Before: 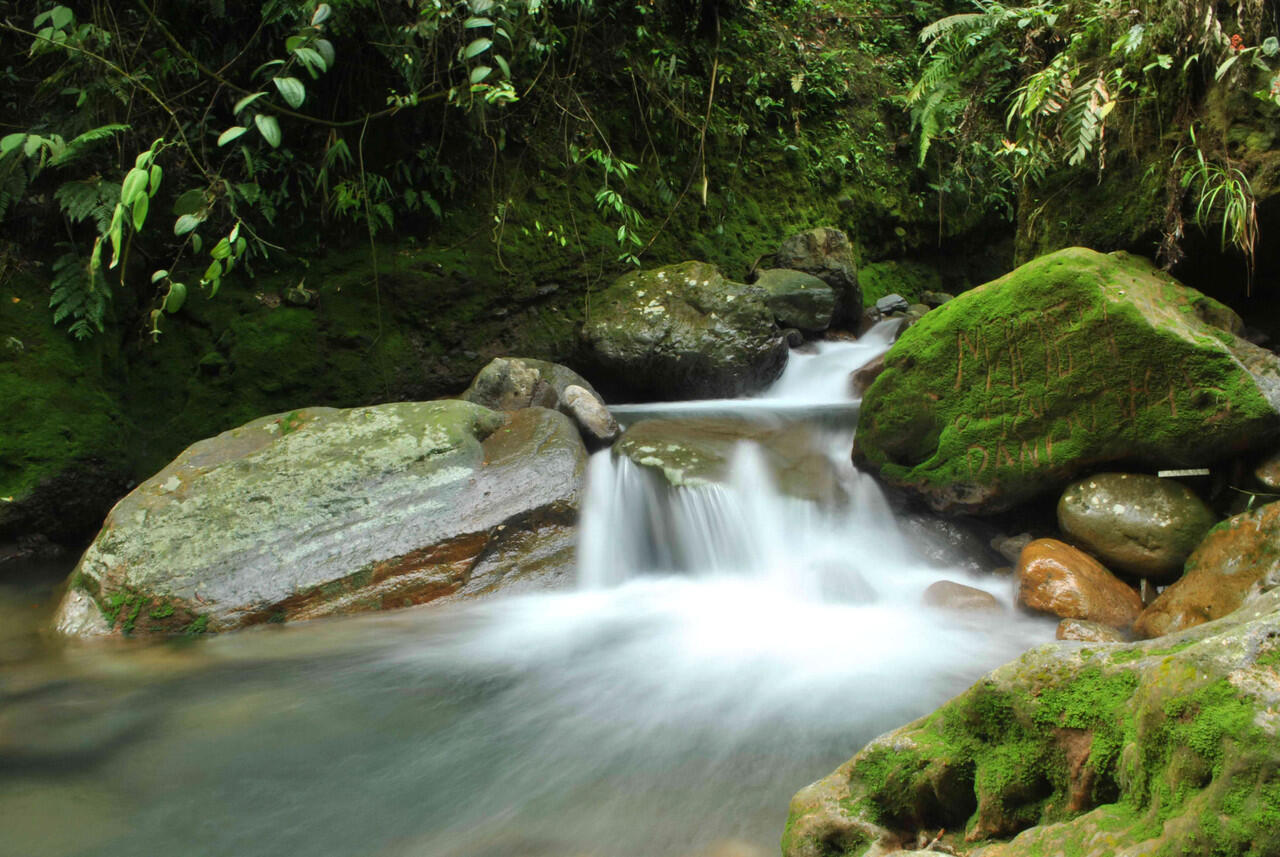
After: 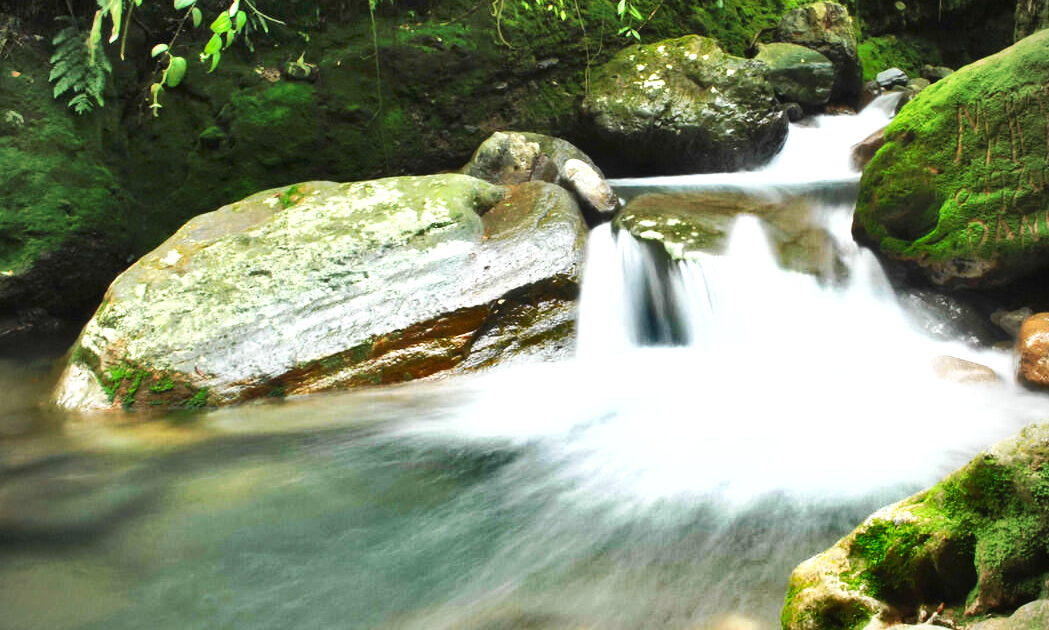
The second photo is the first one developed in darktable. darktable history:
contrast brightness saturation: brightness -0.098
crop: top 26.469%, right 18.042%
exposure: black level correction 0, exposure 1.096 EV, compensate exposure bias true, compensate highlight preservation false
tone curve: curves: ch0 [(0, 0) (0.003, 0.009) (0.011, 0.019) (0.025, 0.034) (0.044, 0.057) (0.069, 0.082) (0.1, 0.104) (0.136, 0.131) (0.177, 0.165) (0.224, 0.212) (0.277, 0.279) (0.335, 0.342) (0.399, 0.401) (0.468, 0.477) (0.543, 0.572) (0.623, 0.675) (0.709, 0.772) (0.801, 0.85) (0.898, 0.942) (1, 1)], preserve colors none
shadows and highlights: shadows 74.71, highlights -61, soften with gaussian
vignetting: brightness -0.575
